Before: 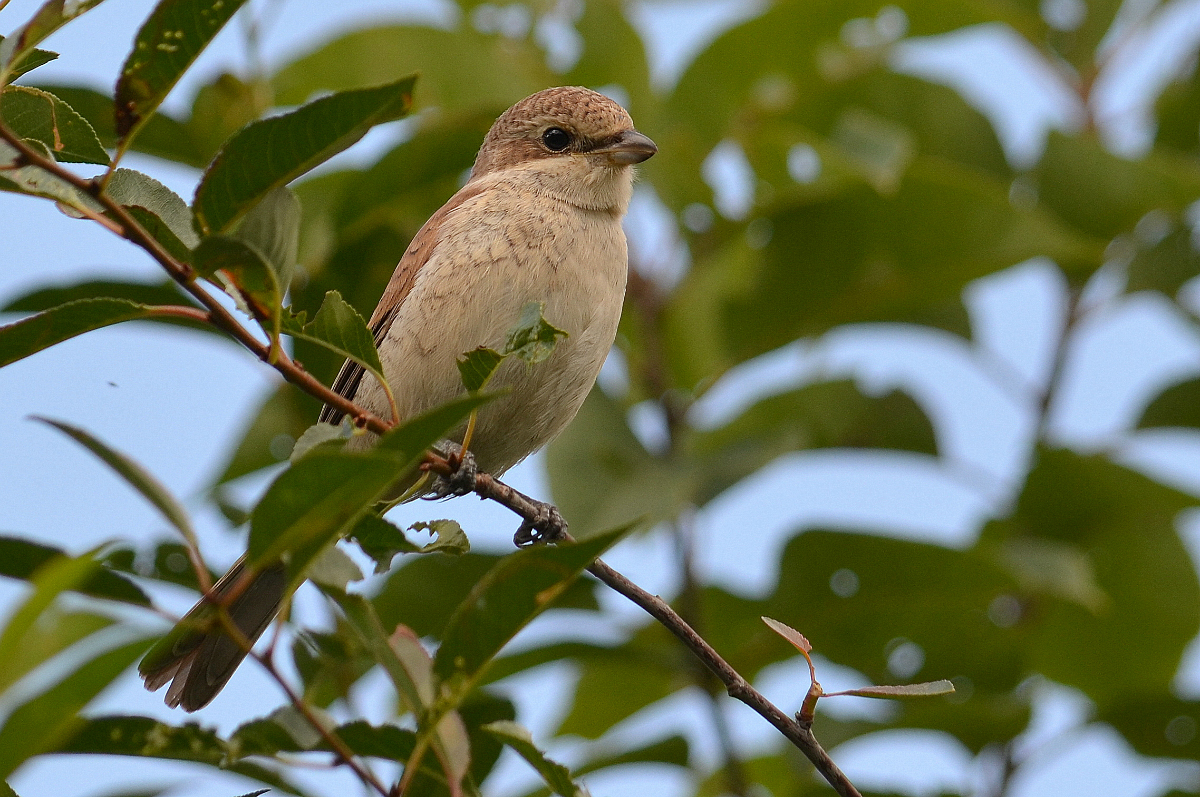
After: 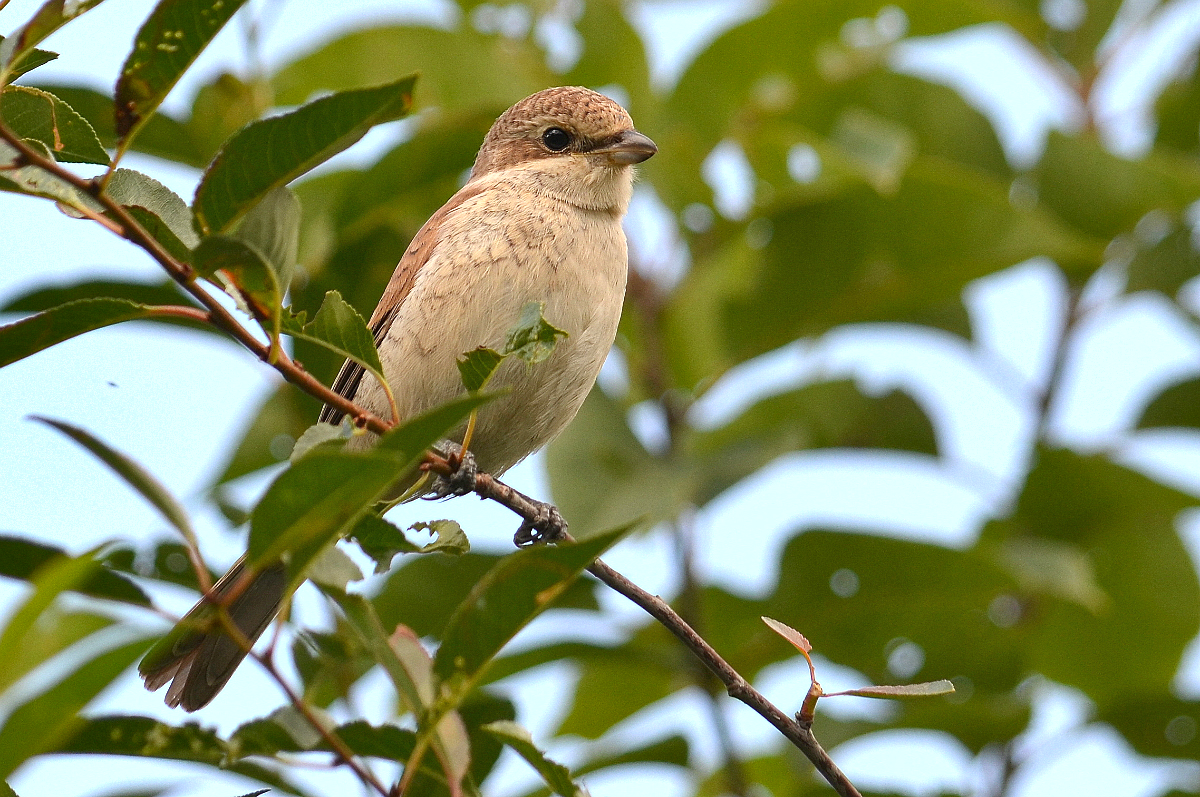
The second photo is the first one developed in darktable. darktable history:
white balance: emerald 1
exposure: black level correction 0, exposure 0.7 EV, compensate exposure bias true, compensate highlight preservation false
shadows and highlights: low approximation 0.01, soften with gaussian
